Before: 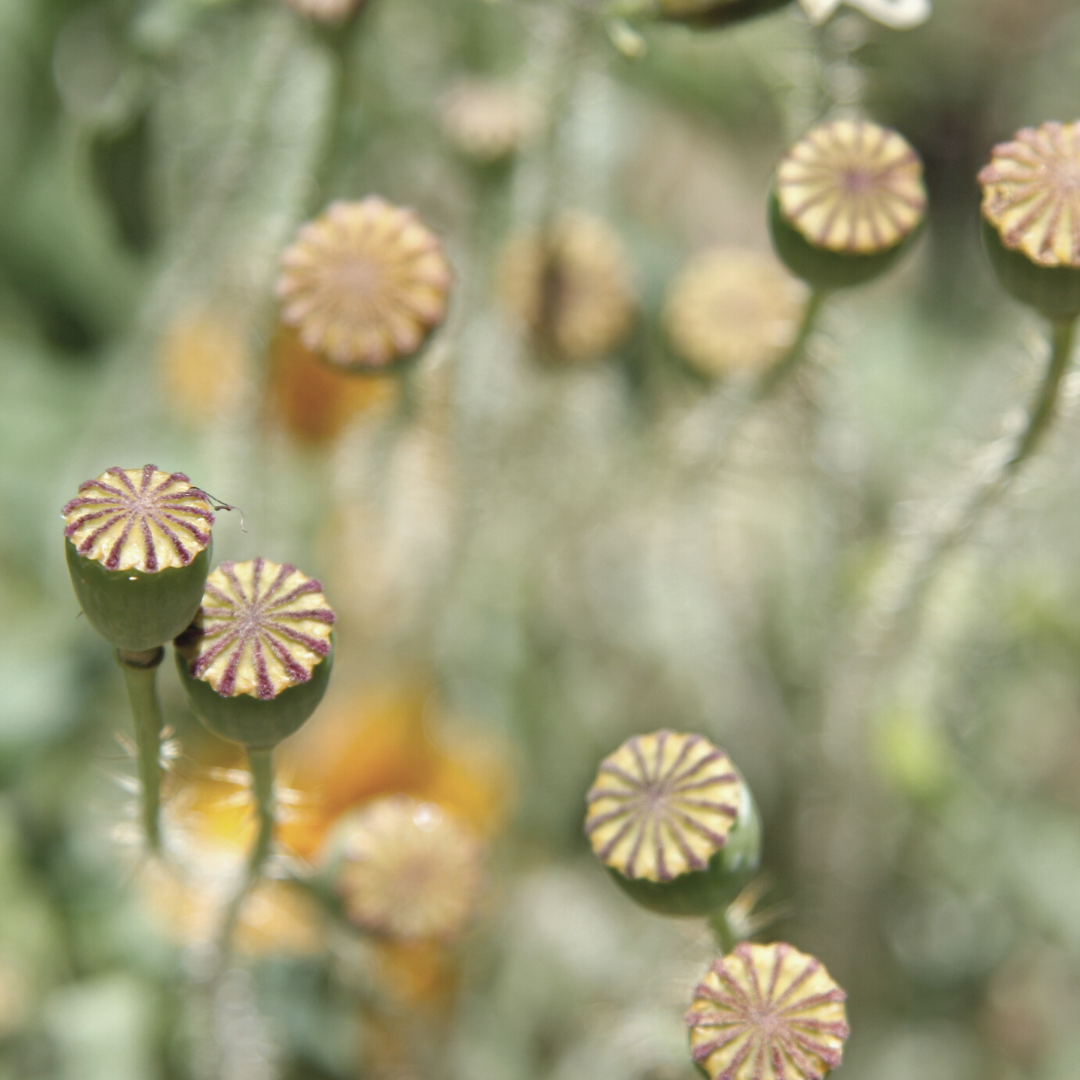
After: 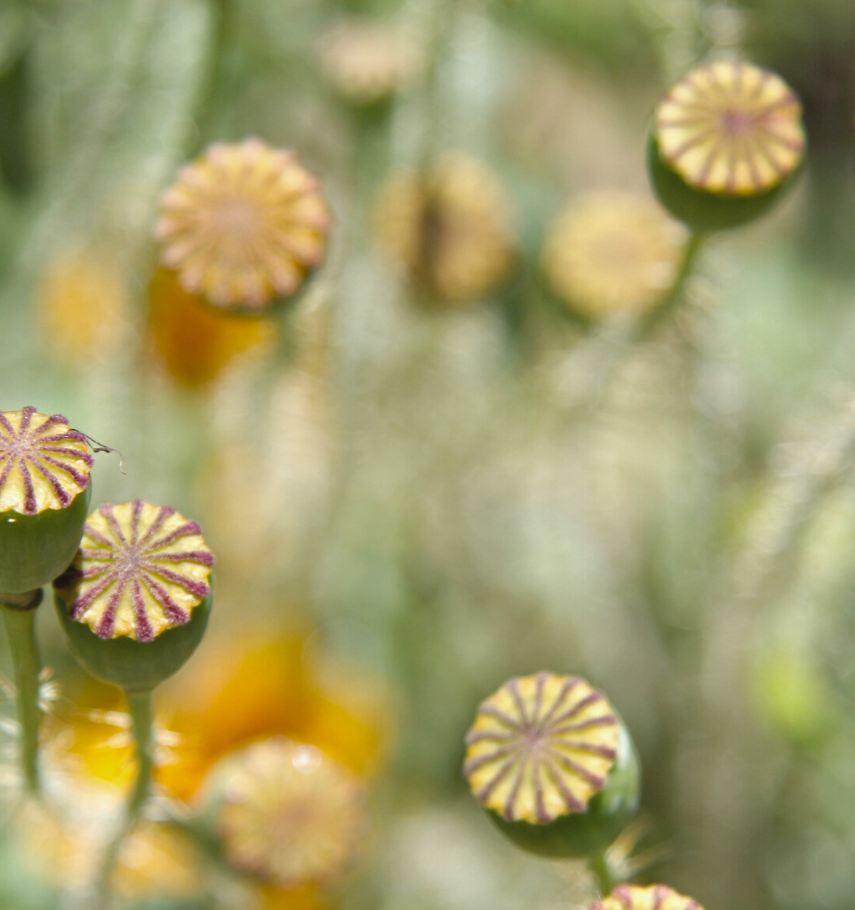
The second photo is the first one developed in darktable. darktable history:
crop: left 11.225%, top 5.381%, right 9.565%, bottom 10.314%
color balance rgb: perceptual saturation grading › global saturation 25%, global vibrance 20%
